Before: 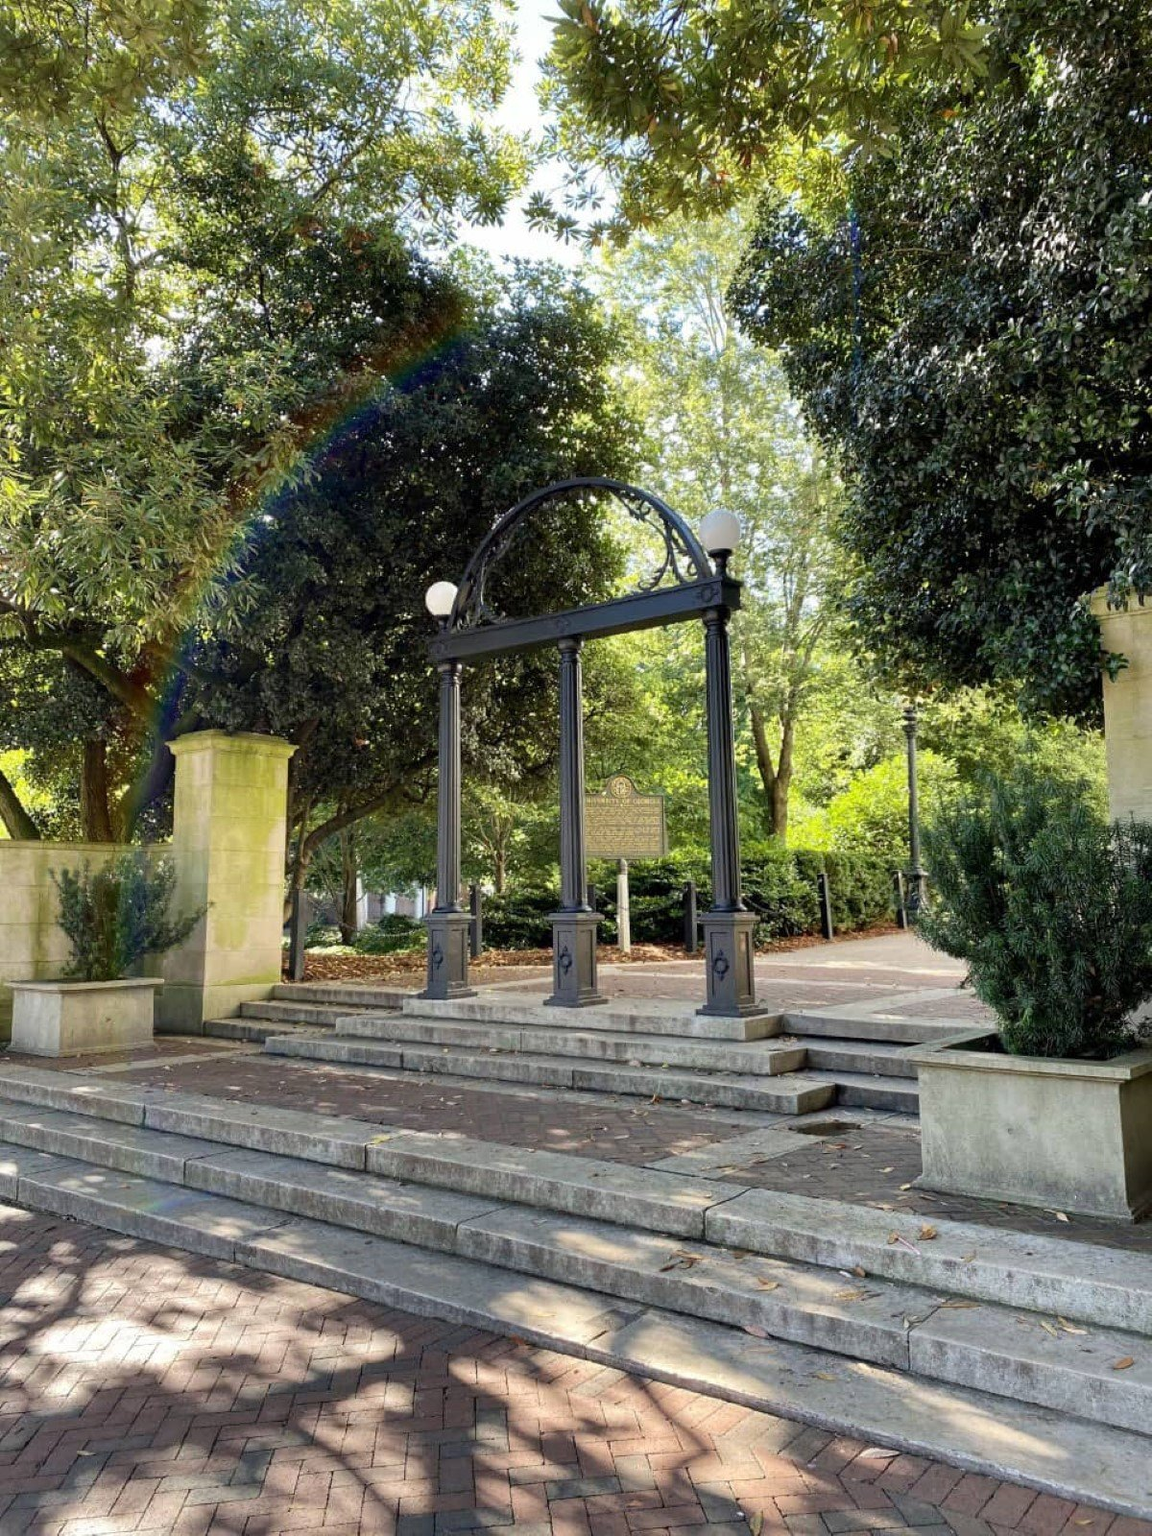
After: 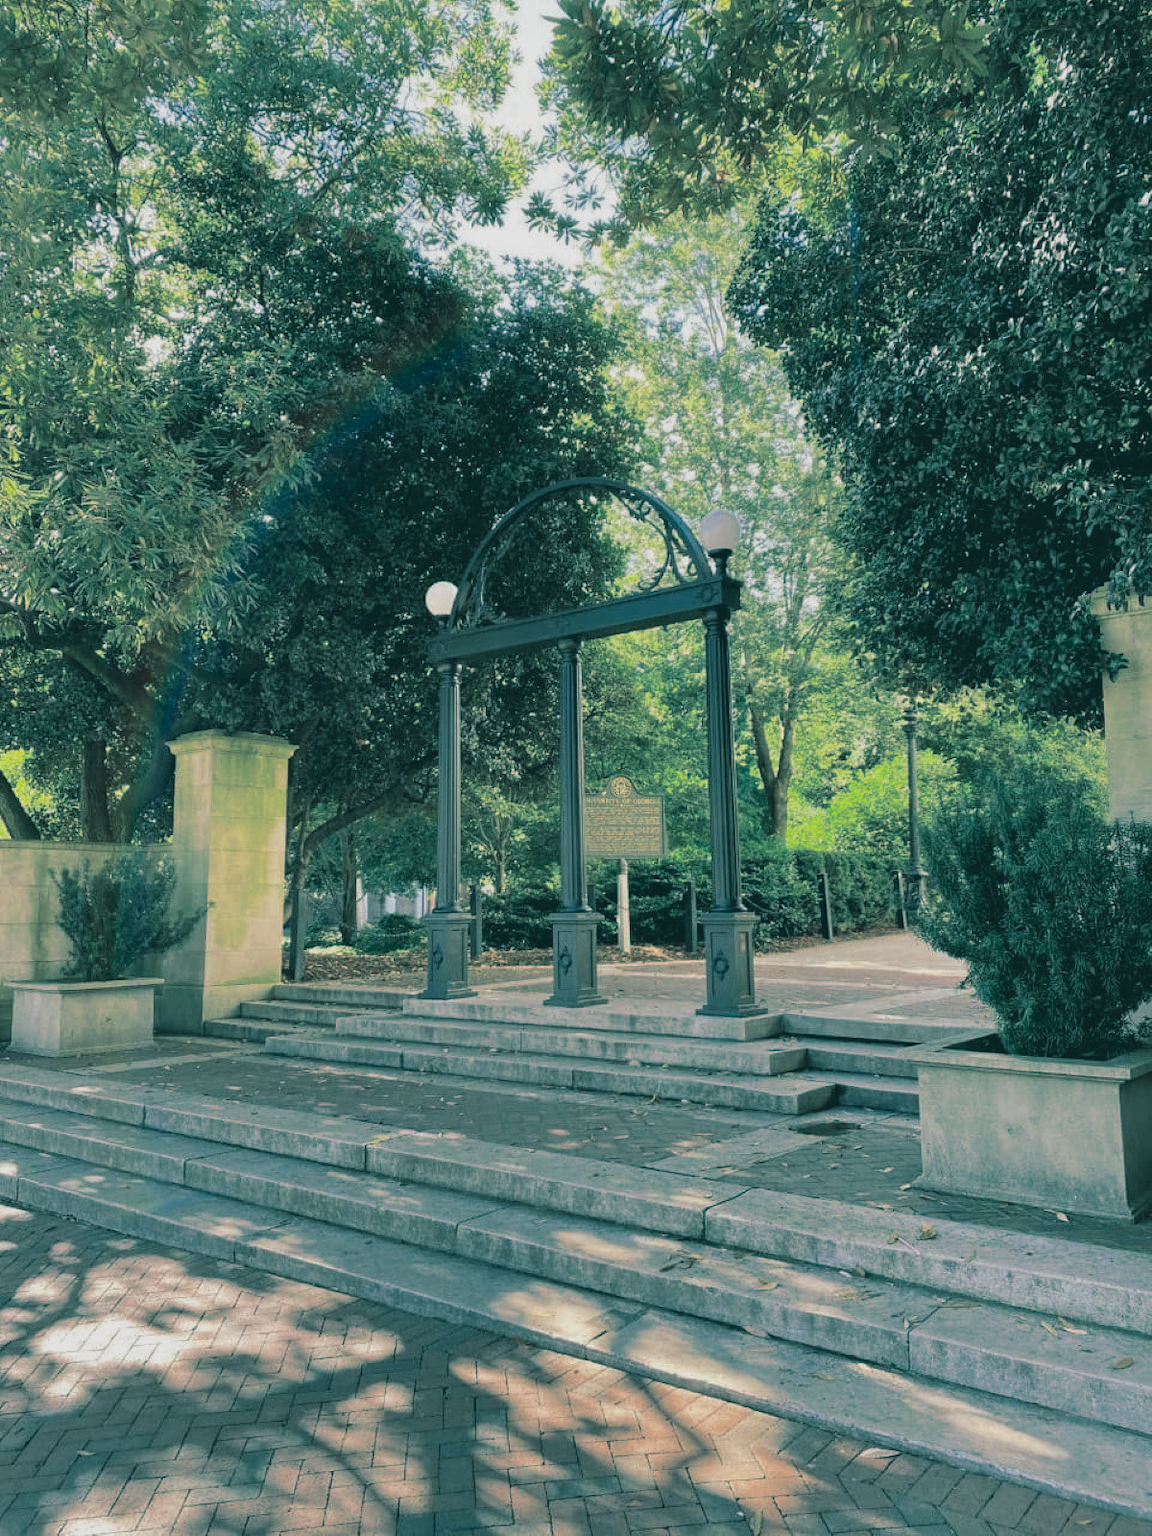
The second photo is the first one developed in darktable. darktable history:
split-toning: shadows › hue 183.6°, shadows › saturation 0.52, highlights › hue 0°, highlights › saturation 0
color zones: curves: ch0 [(0, 0.5) (0.125, 0.4) (0.25, 0.5) (0.375, 0.4) (0.5, 0.4) (0.625, 0.35) (0.75, 0.35) (0.875, 0.5)]; ch1 [(0, 0.35) (0.125, 0.45) (0.25, 0.35) (0.375, 0.35) (0.5, 0.35) (0.625, 0.35) (0.75, 0.45) (0.875, 0.35)]; ch2 [(0, 0.6) (0.125, 0.5) (0.25, 0.5) (0.375, 0.6) (0.5, 0.6) (0.625, 0.5) (0.75, 0.5) (0.875, 0.5)]
contrast brightness saturation: contrast -0.19, saturation 0.19
